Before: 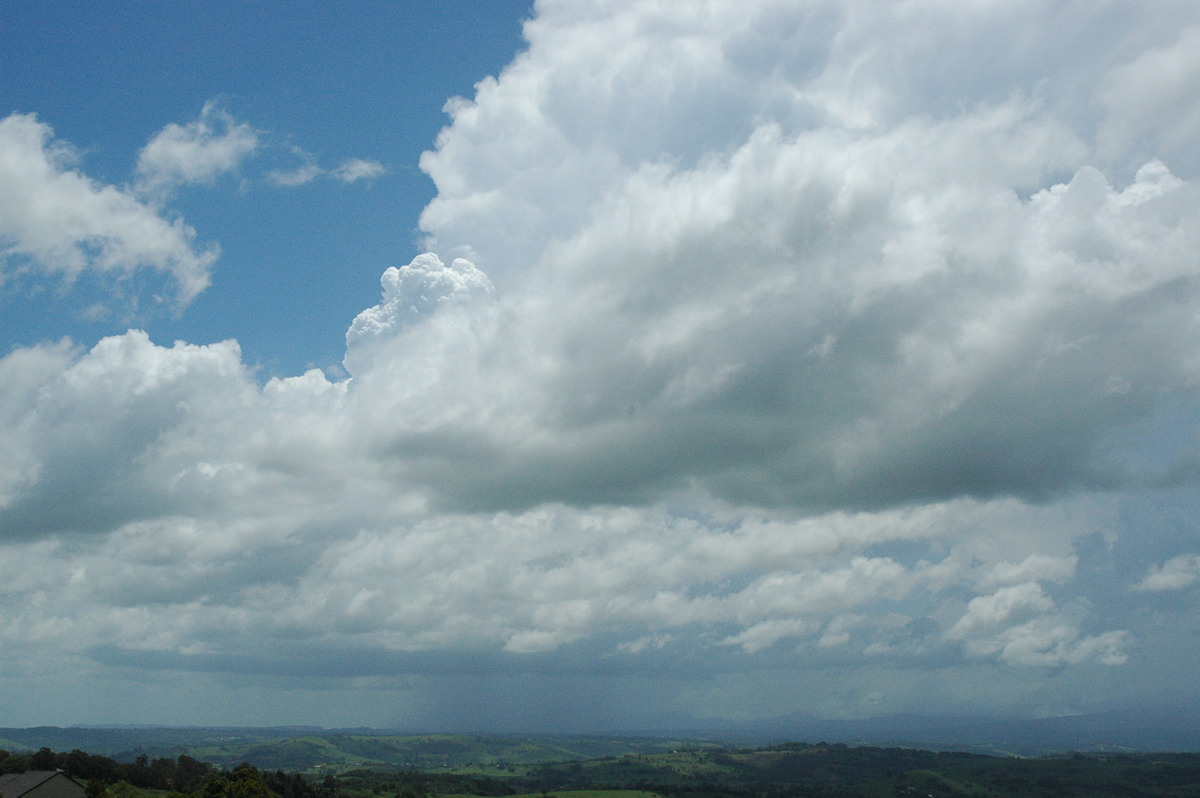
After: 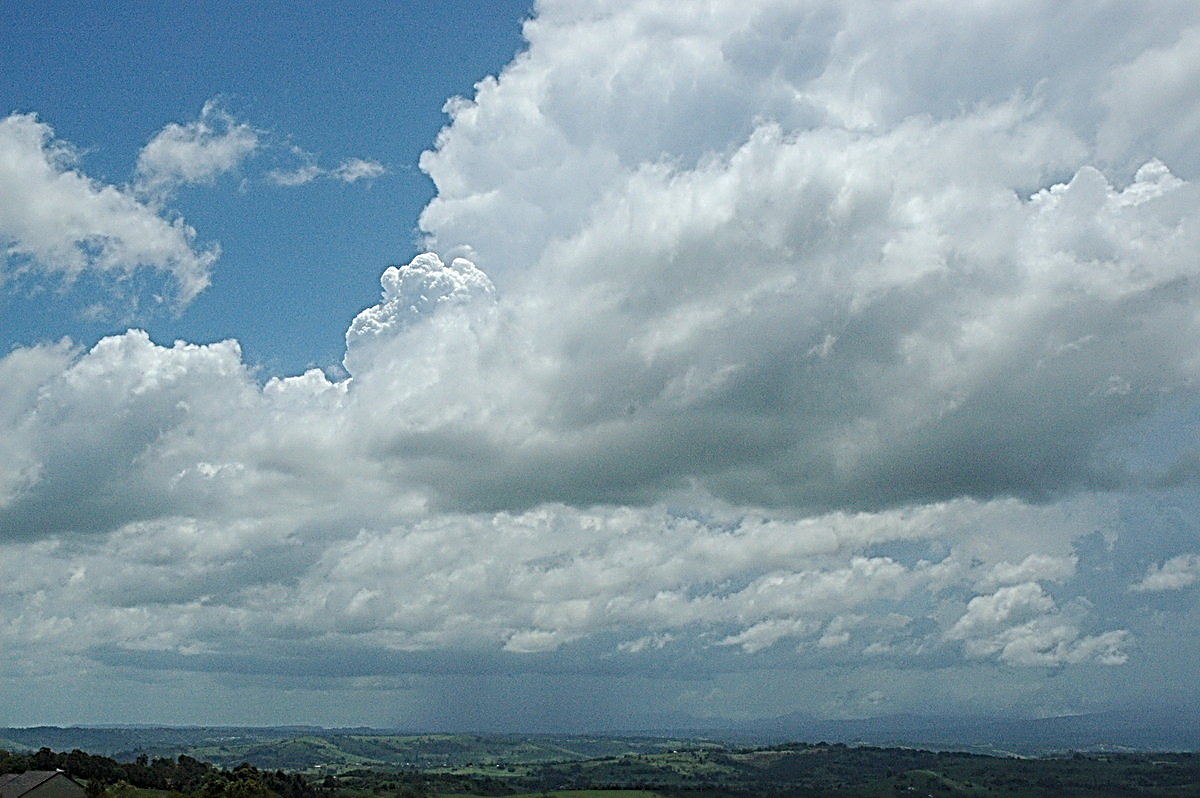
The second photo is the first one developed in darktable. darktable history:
sharpen: radius 3.158, amount 1.731
local contrast: highlights 100%, shadows 100%, detail 120%, midtone range 0.2
